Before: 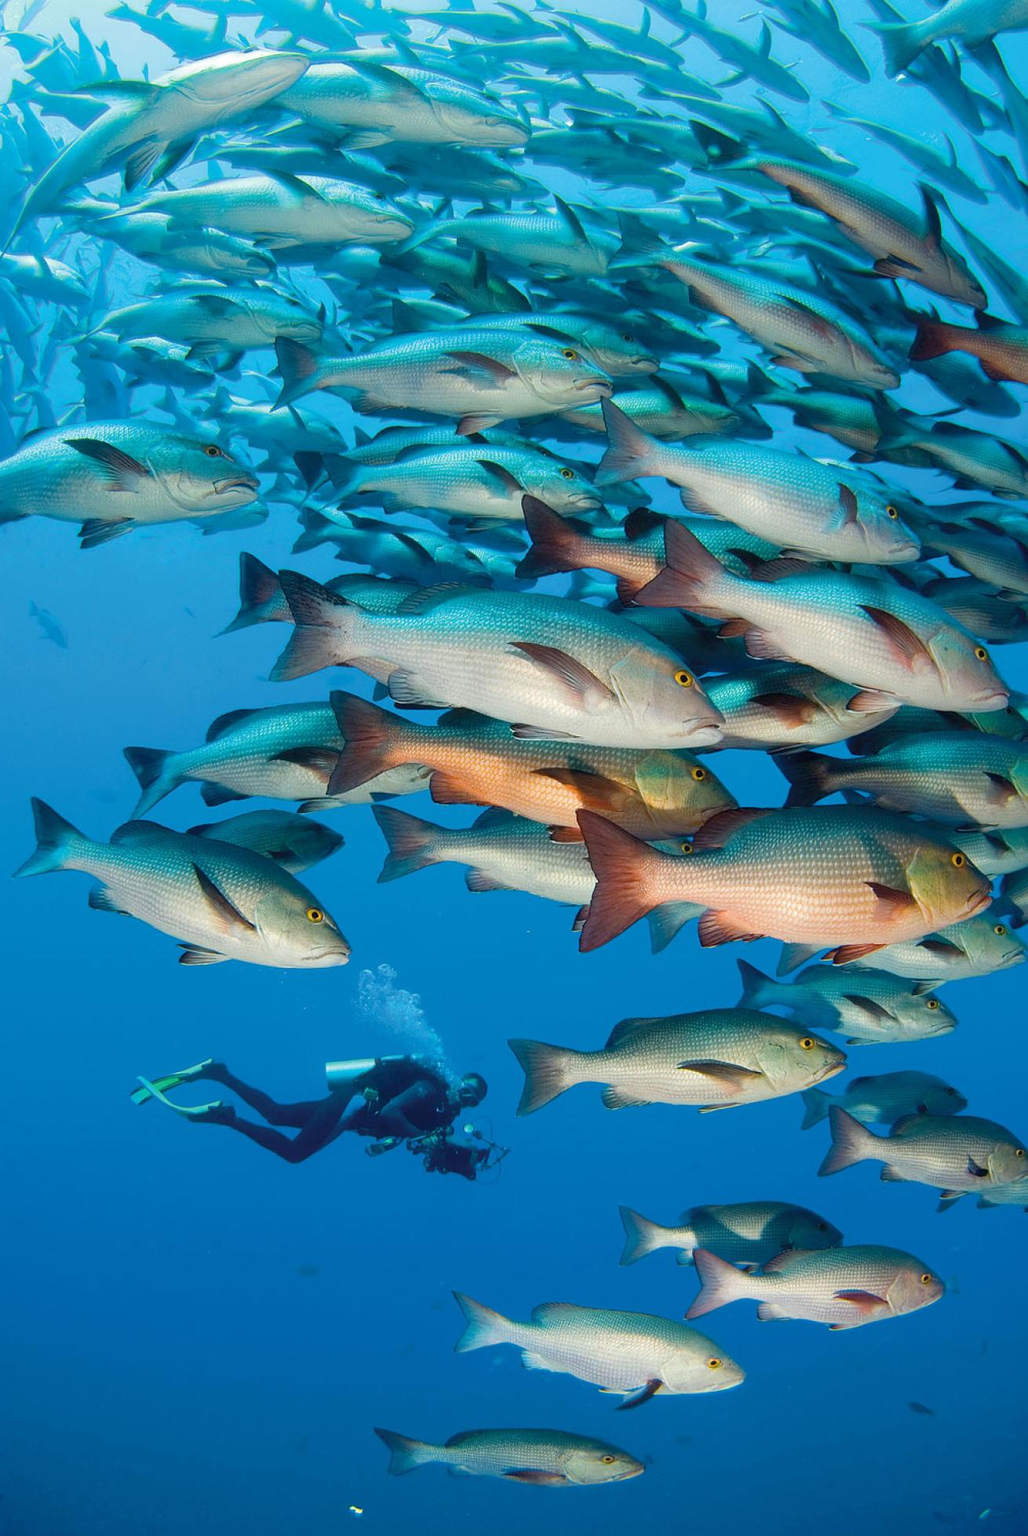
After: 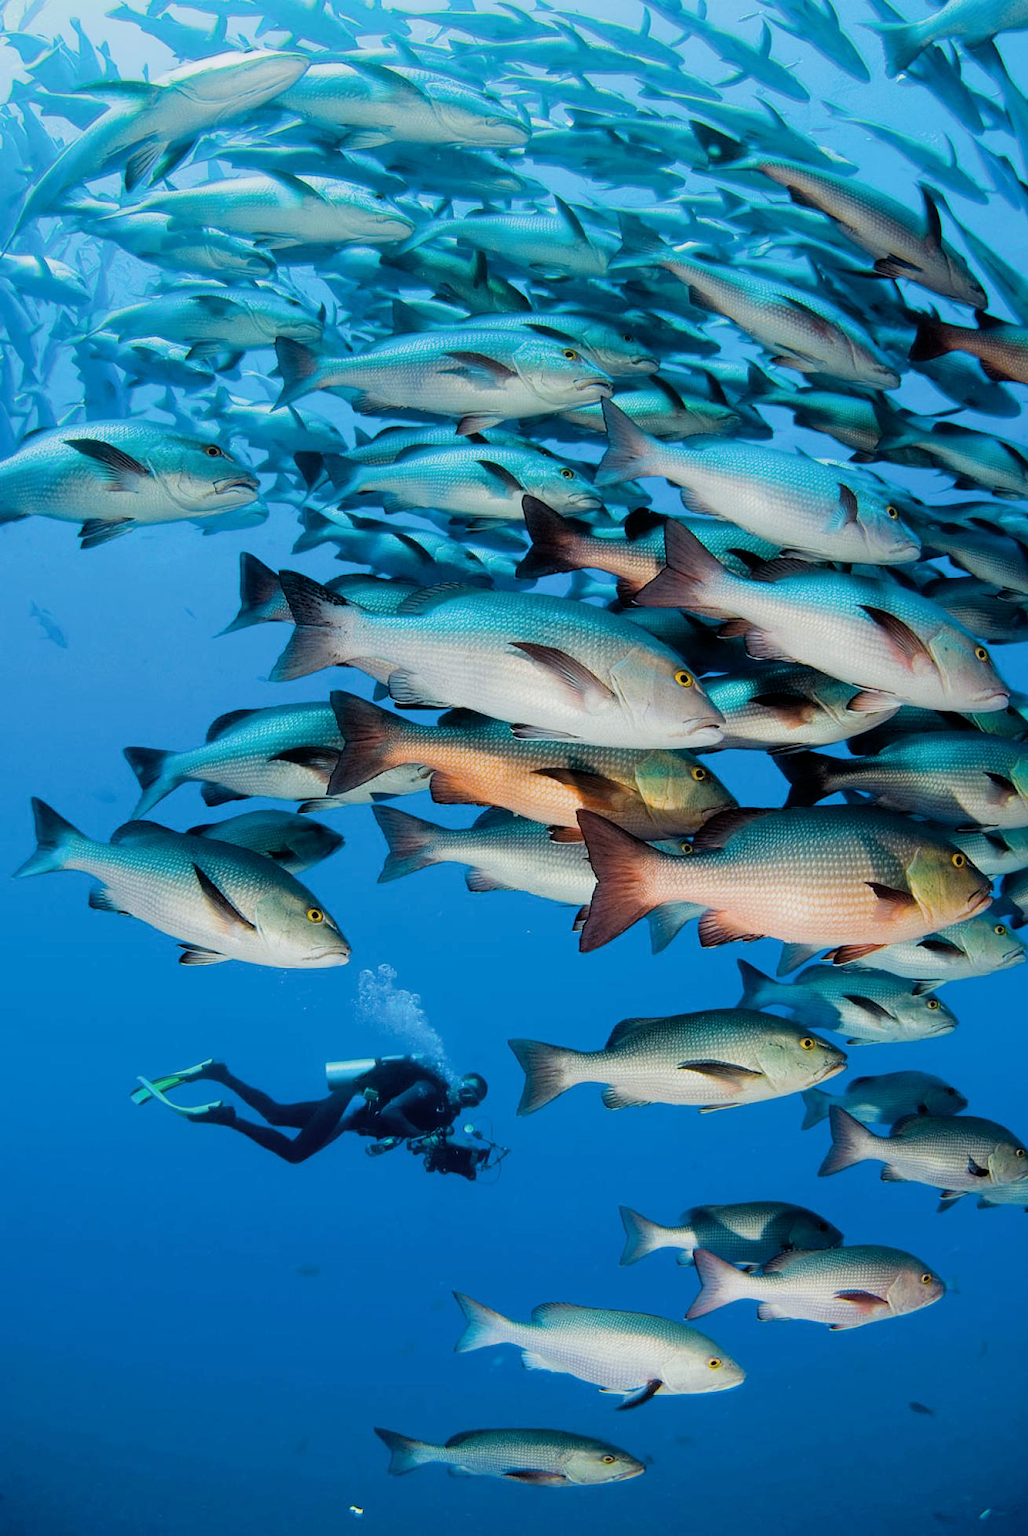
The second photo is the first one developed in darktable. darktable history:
filmic rgb: black relative exposure -5 EV, white relative exposure 3.5 EV, hardness 3.19, contrast 1.2, highlights saturation mix -30%
white balance: red 0.967, blue 1.049
